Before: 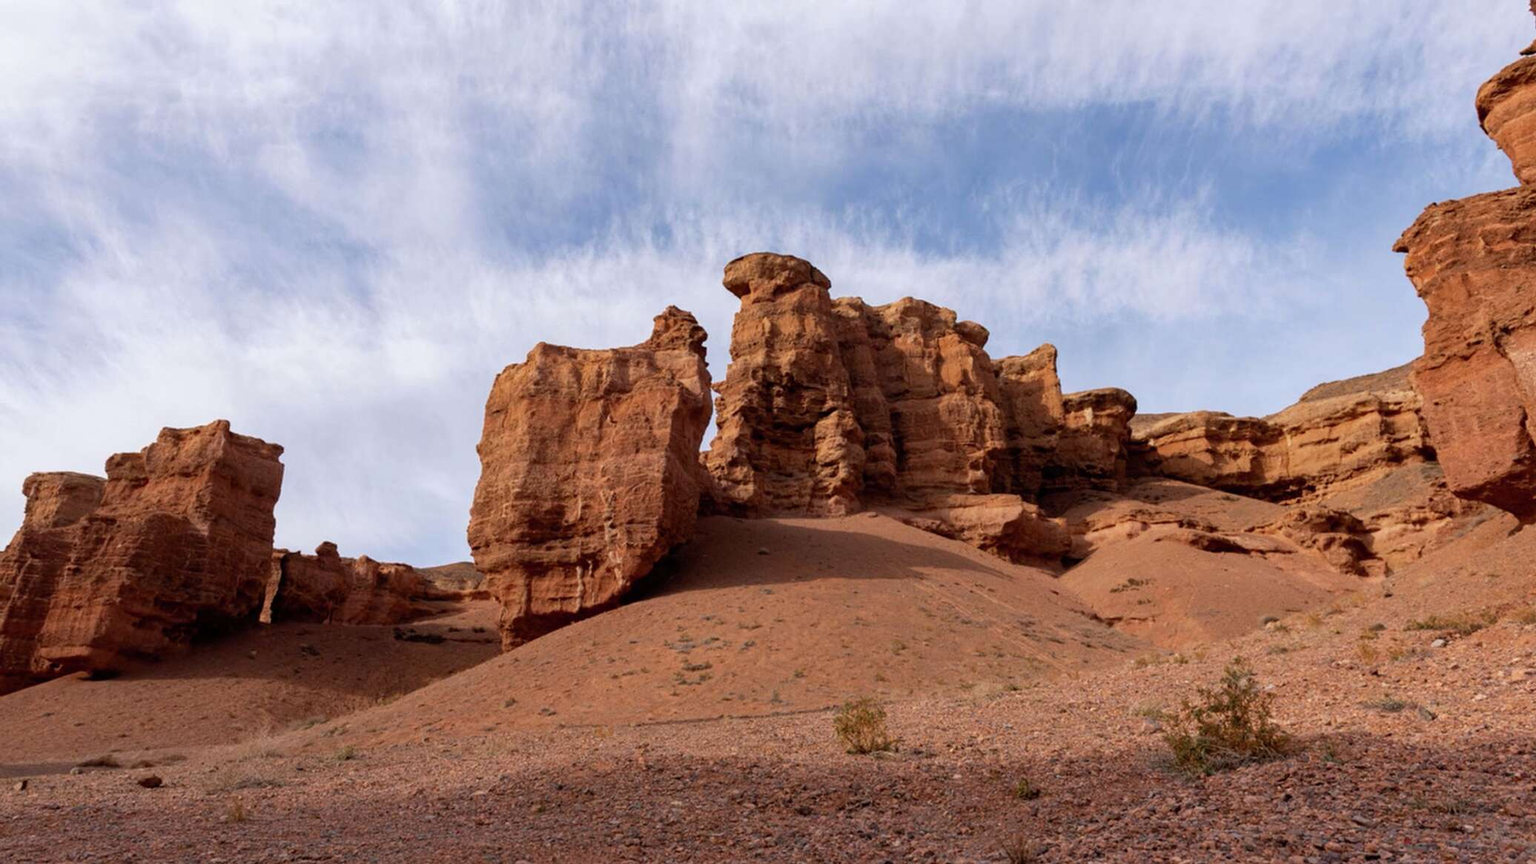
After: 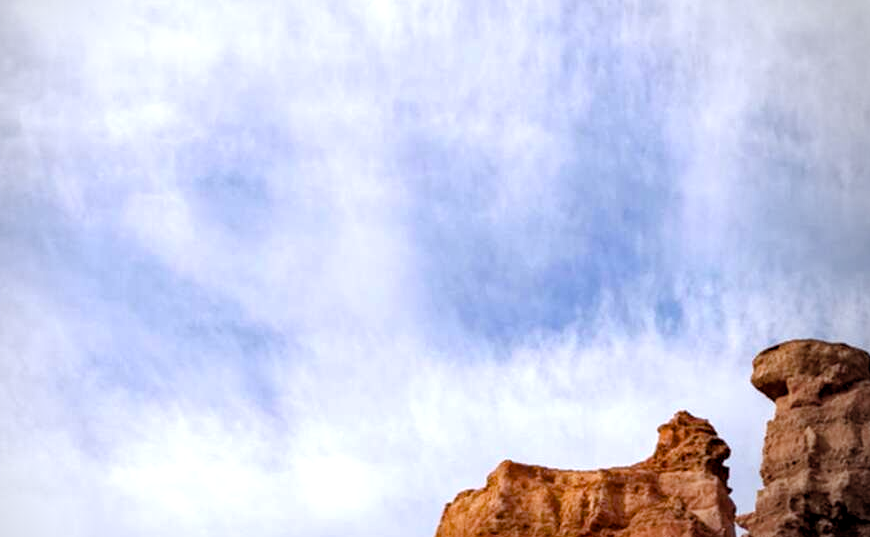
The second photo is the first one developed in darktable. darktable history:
crop and rotate: left 10.899%, top 0.104%, right 47.106%, bottom 53.768%
color balance rgb: highlights gain › luminance 17.053%, highlights gain › chroma 2.935%, highlights gain › hue 263.22°, global offset › luminance -0.507%, linear chroma grading › global chroma -15.988%, perceptual saturation grading › global saturation 26%, perceptual saturation grading › highlights -27.805%, perceptual saturation grading › mid-tones 15.362%, perceptual saturation grading › shadows 34.427%, global vibrance 20%
haze removal: adaptive false
exposure: exposure 0.201 EV, compensate exposure bias true, compensate highlight preservation false
vignetting: fall-off start 71.62%, brightness -0.472, center (-0.075, 0.071)
